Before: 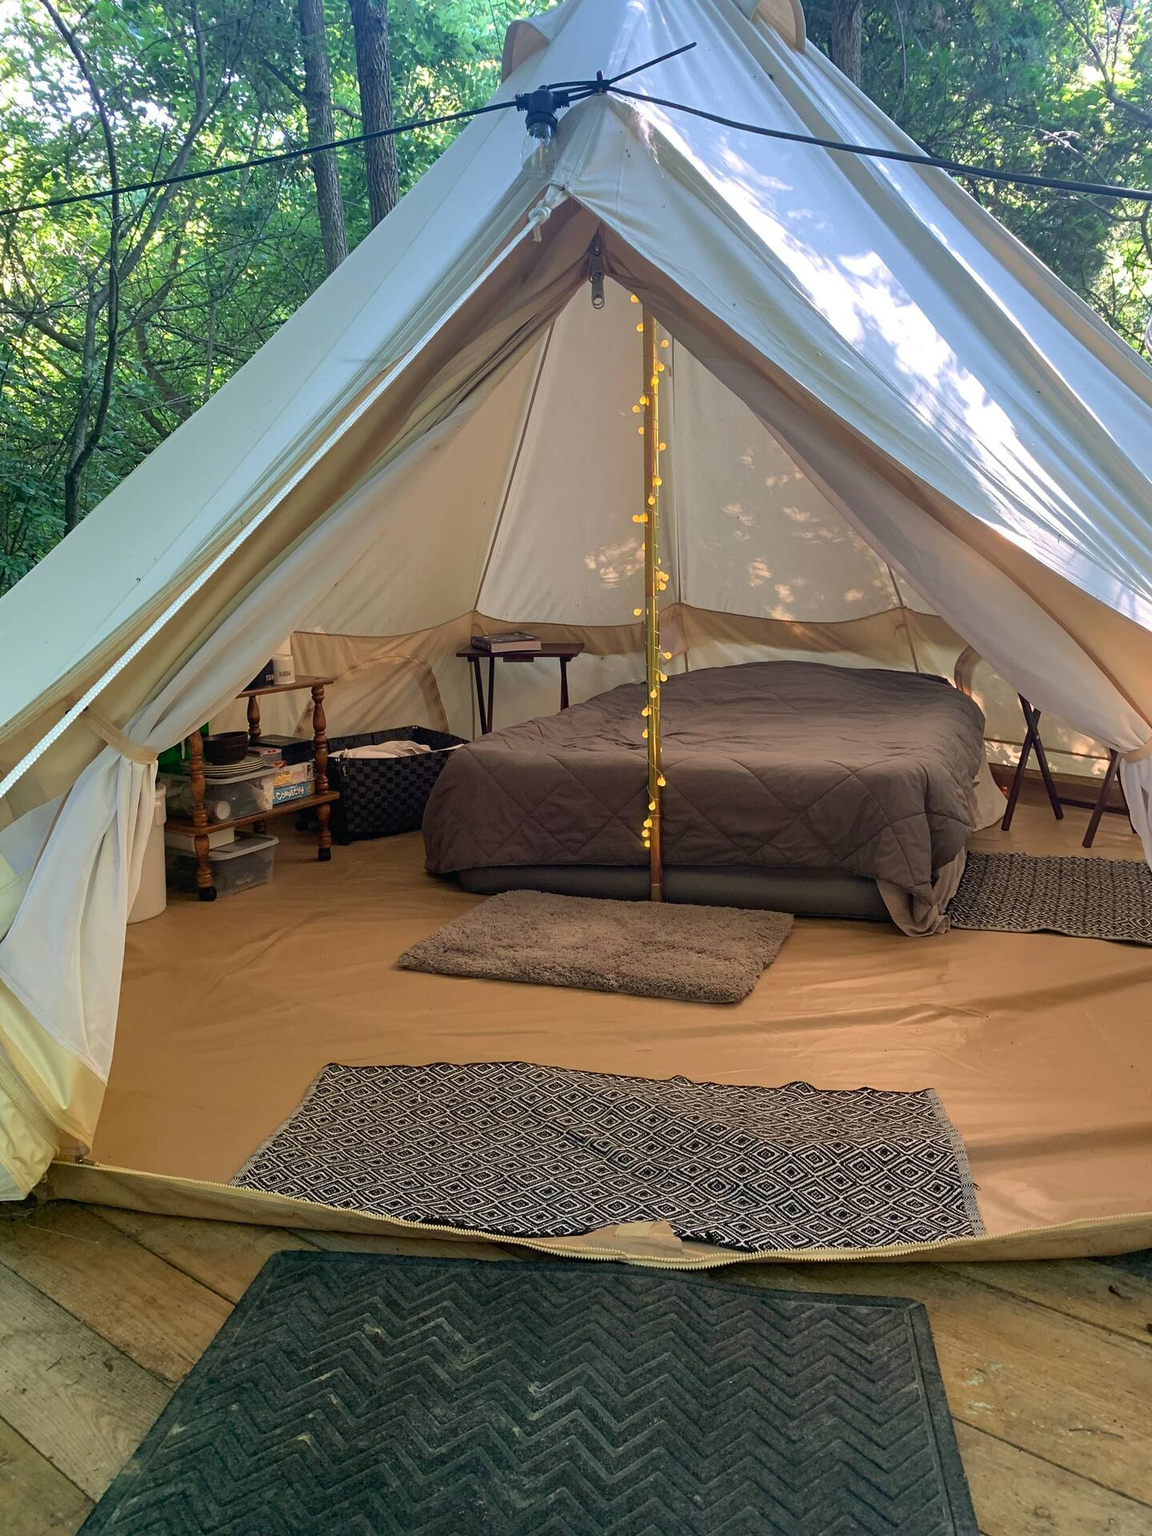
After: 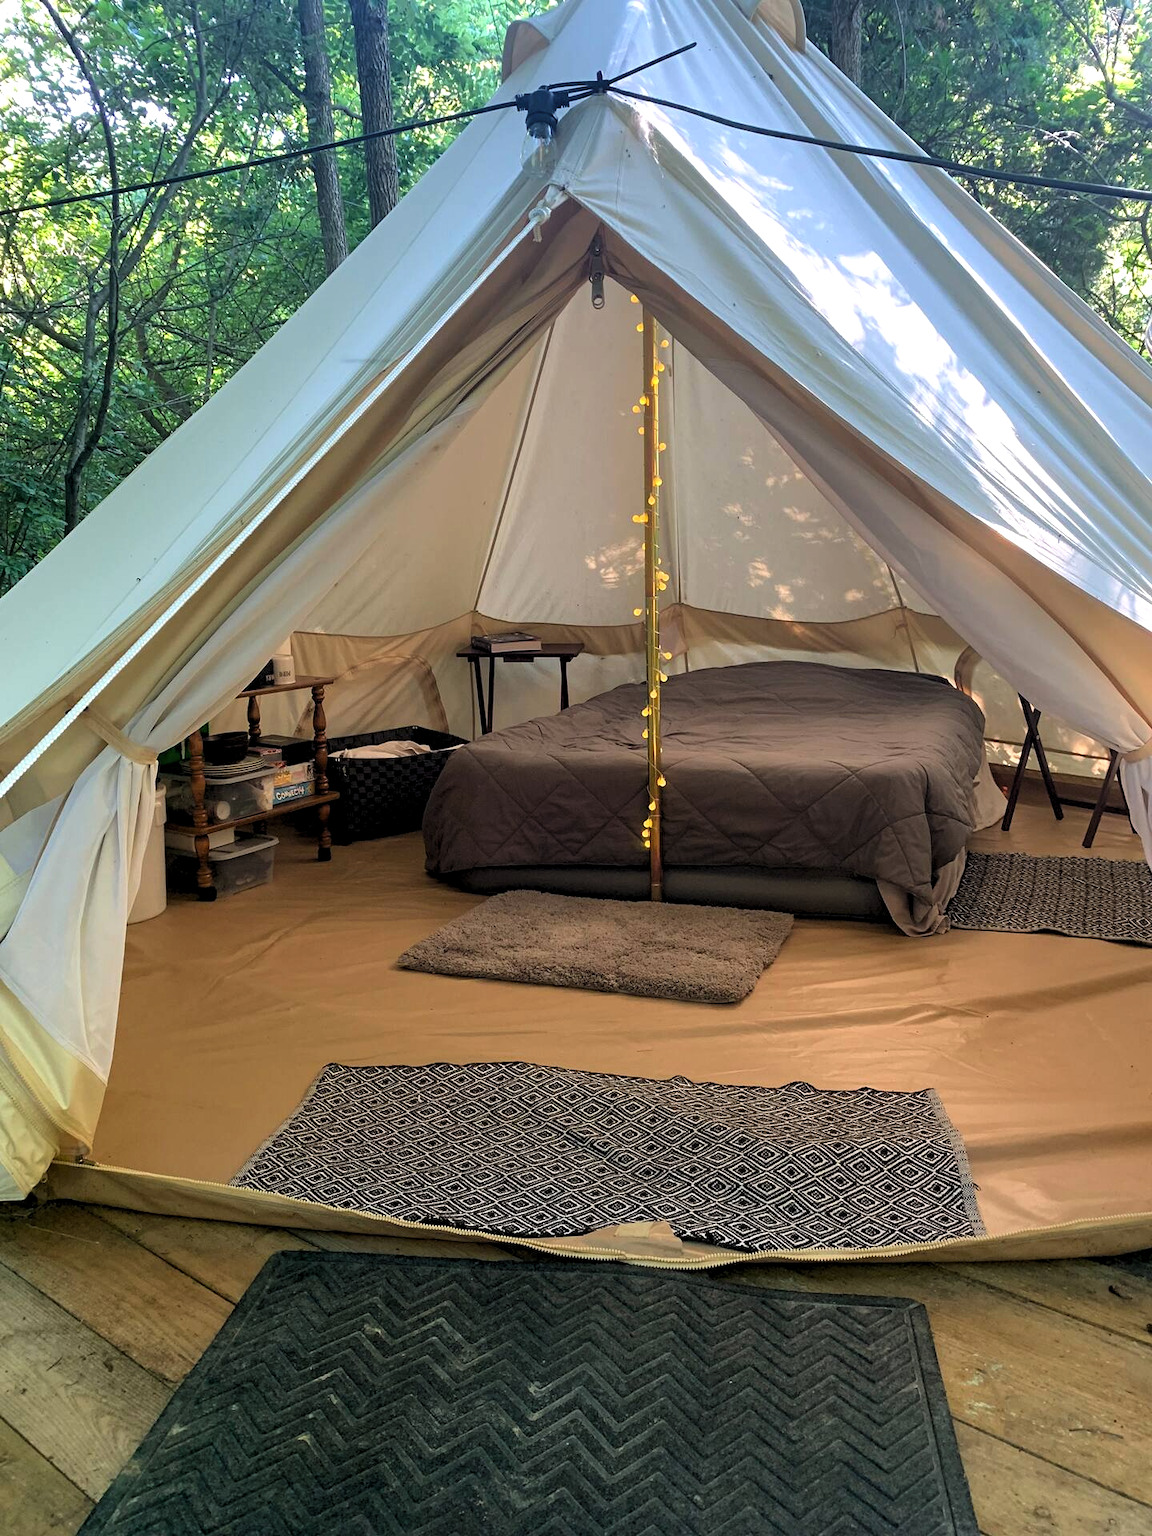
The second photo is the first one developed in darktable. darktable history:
levels: levels [0.062, 0.494, 0.925]
